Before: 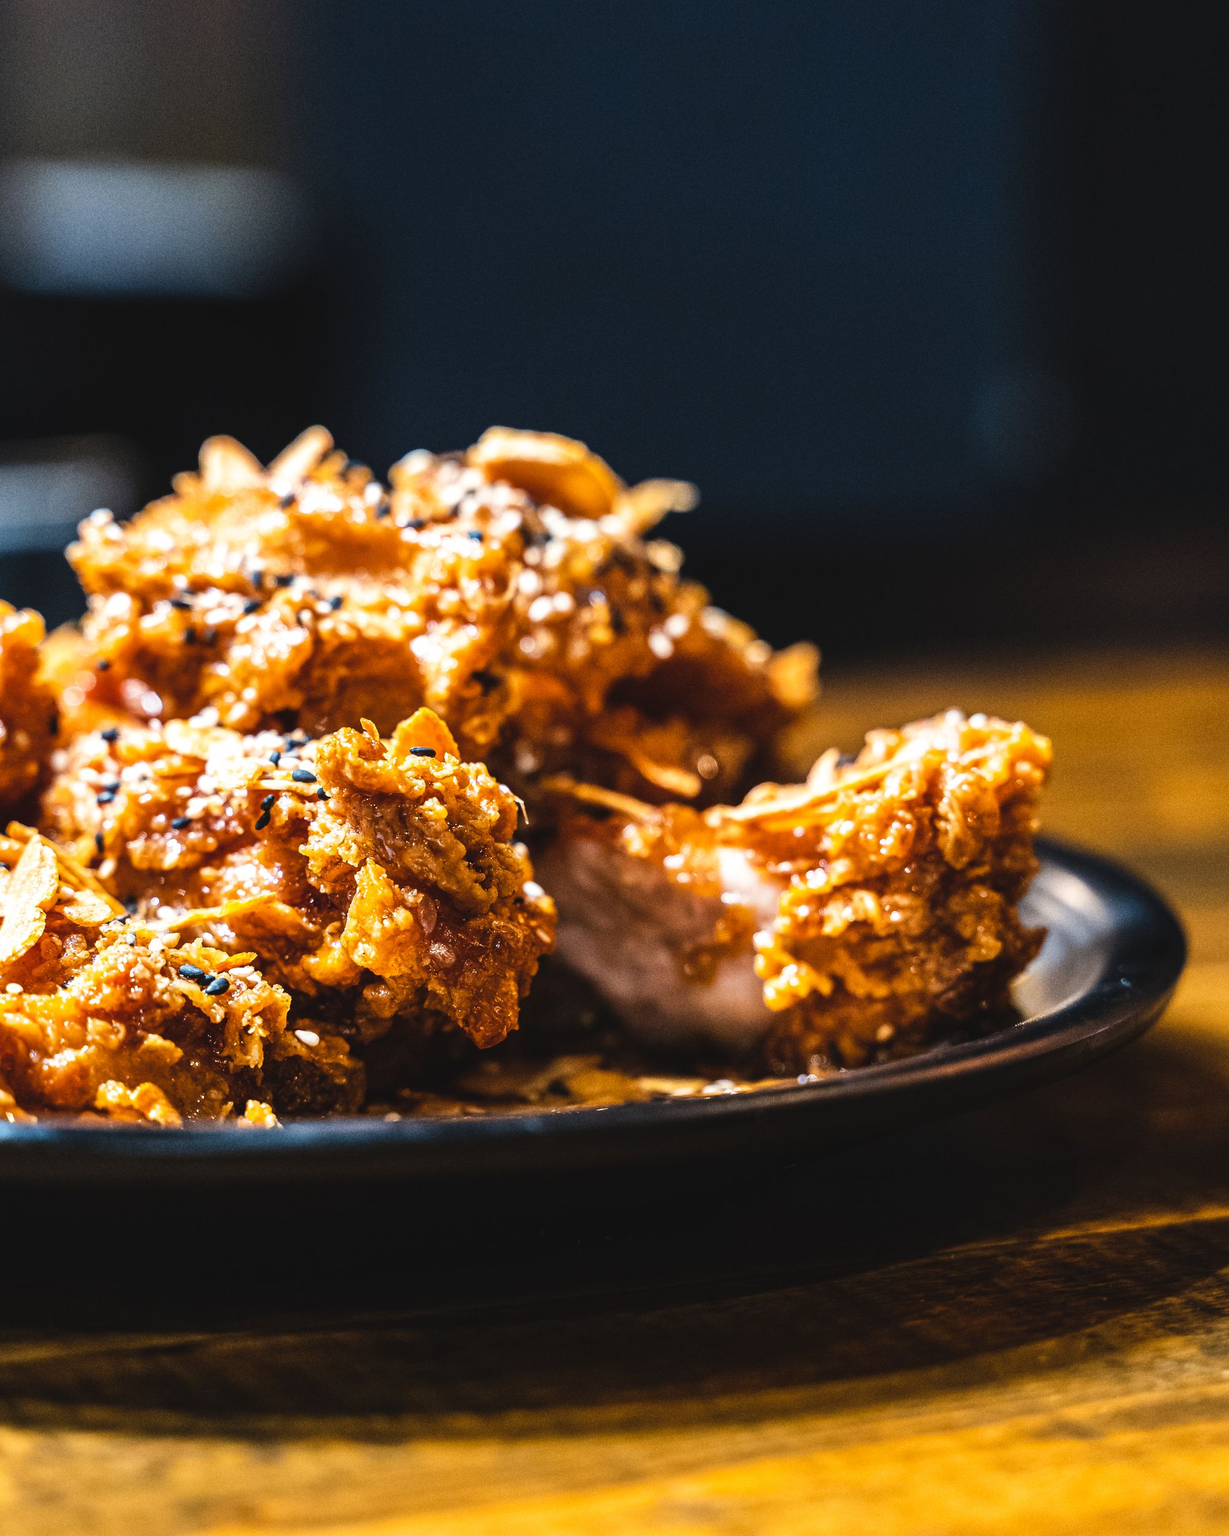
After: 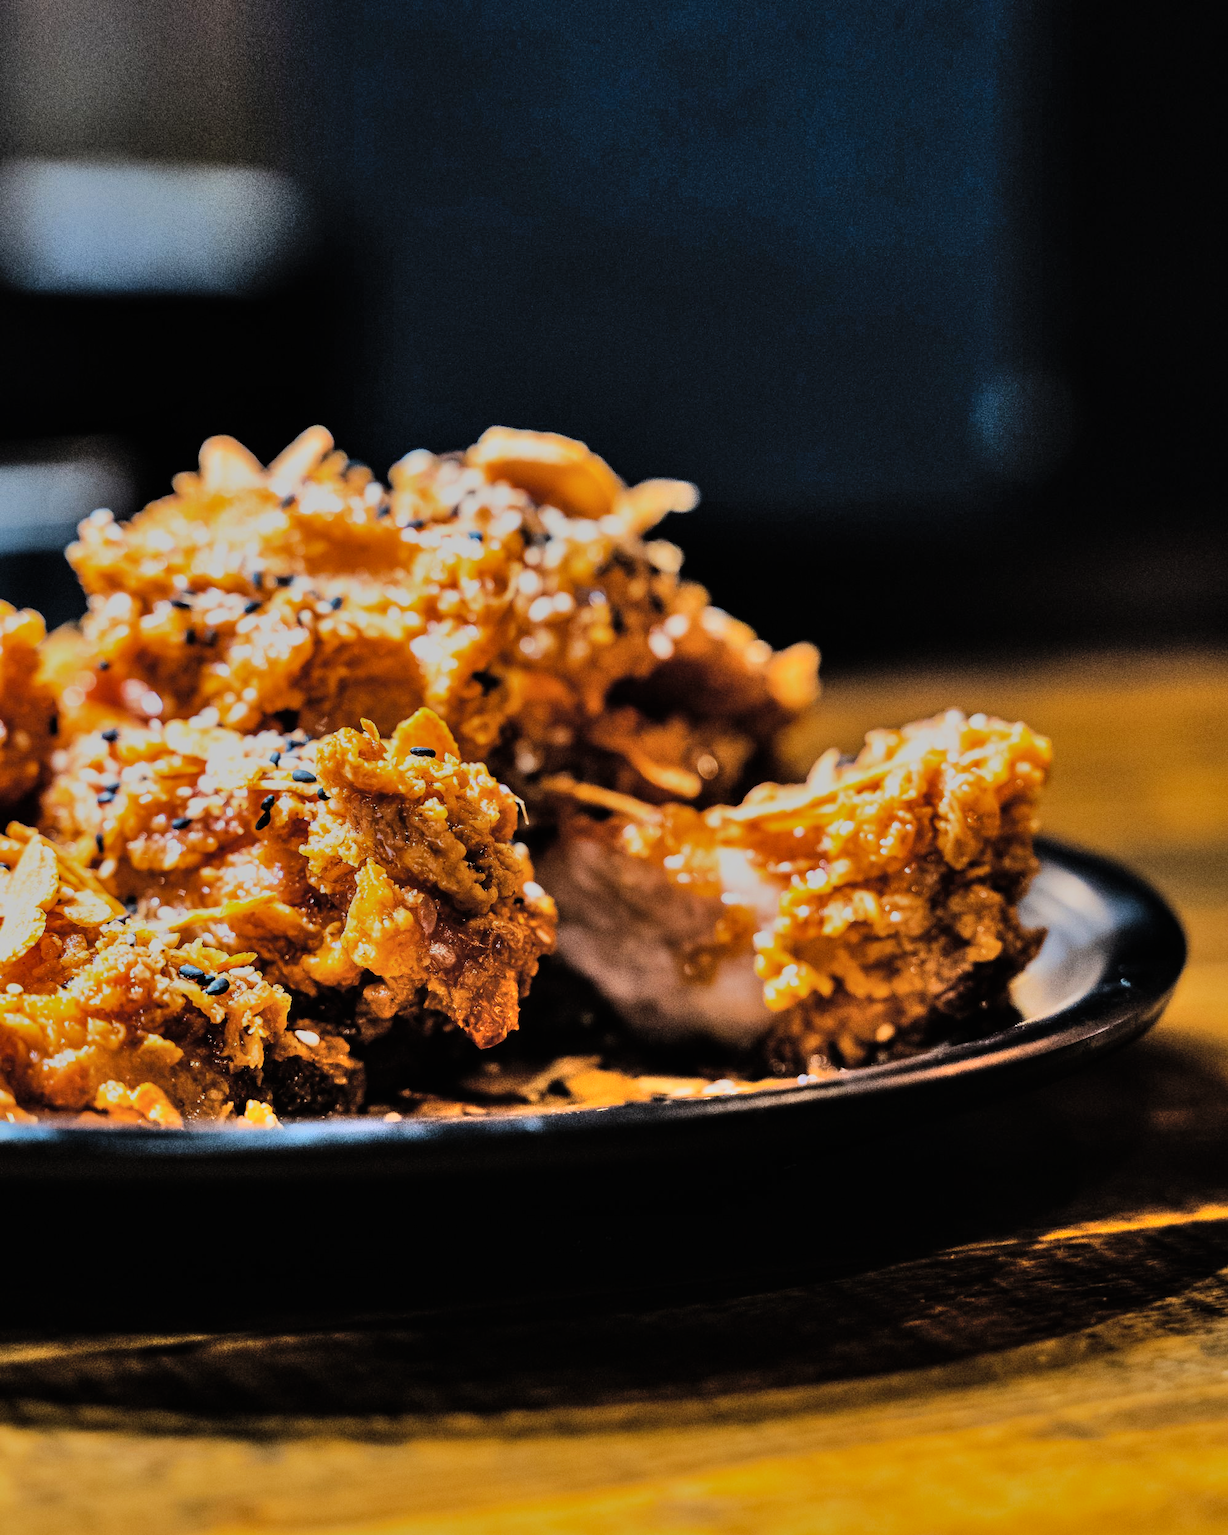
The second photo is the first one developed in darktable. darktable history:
filmic rgb: black relative exposure -6.15 EV, white relative exposure 6.96 EV, hardness 2.23, color science v6 (2022)
shadows and highlights: shadows 60, soften with gaussian
